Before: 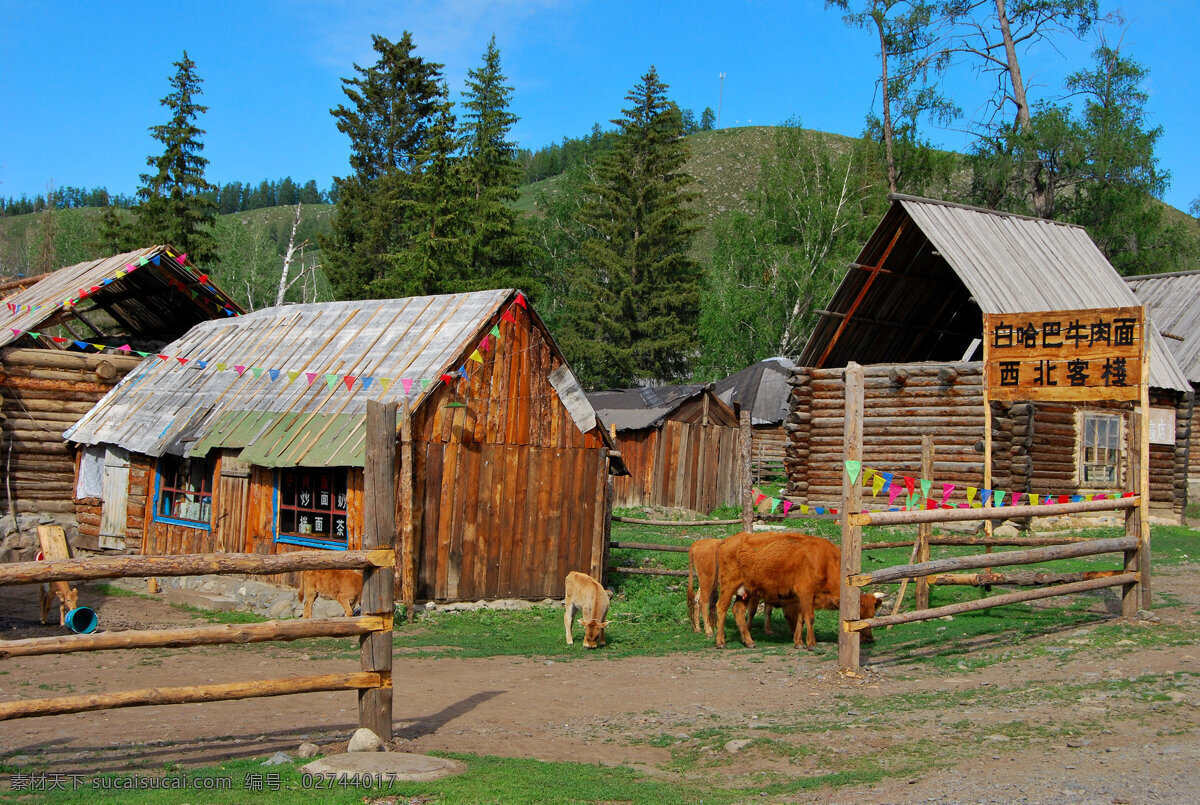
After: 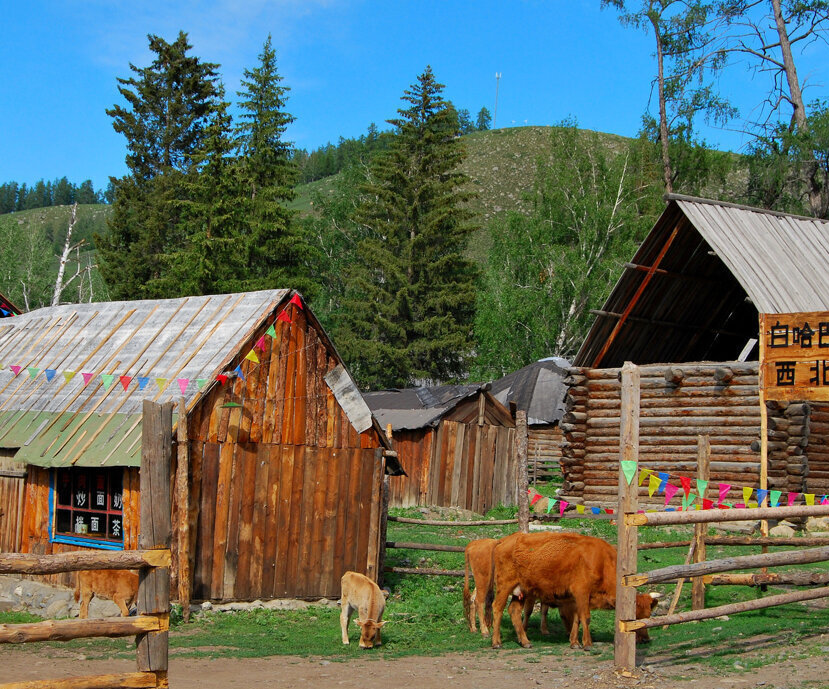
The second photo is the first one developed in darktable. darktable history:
crop: left 18.674%, right 12.208%, bottom 14.357%
